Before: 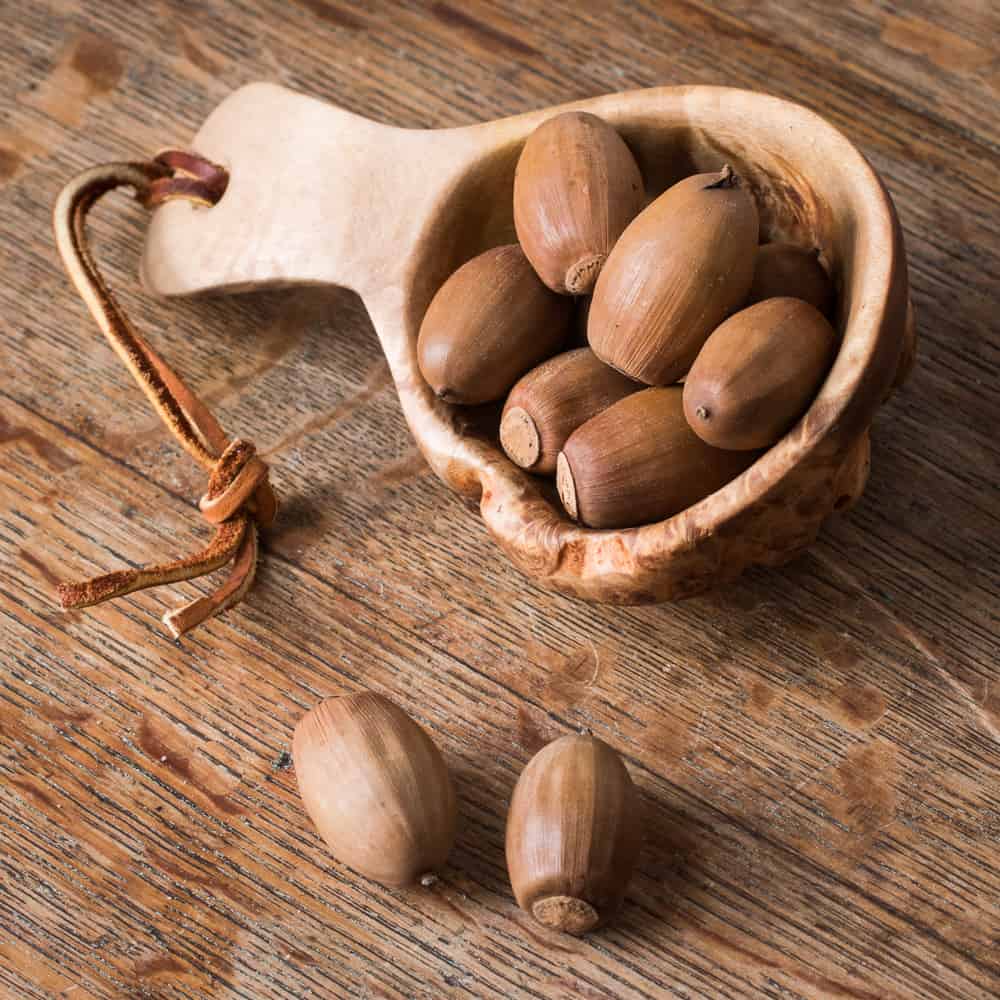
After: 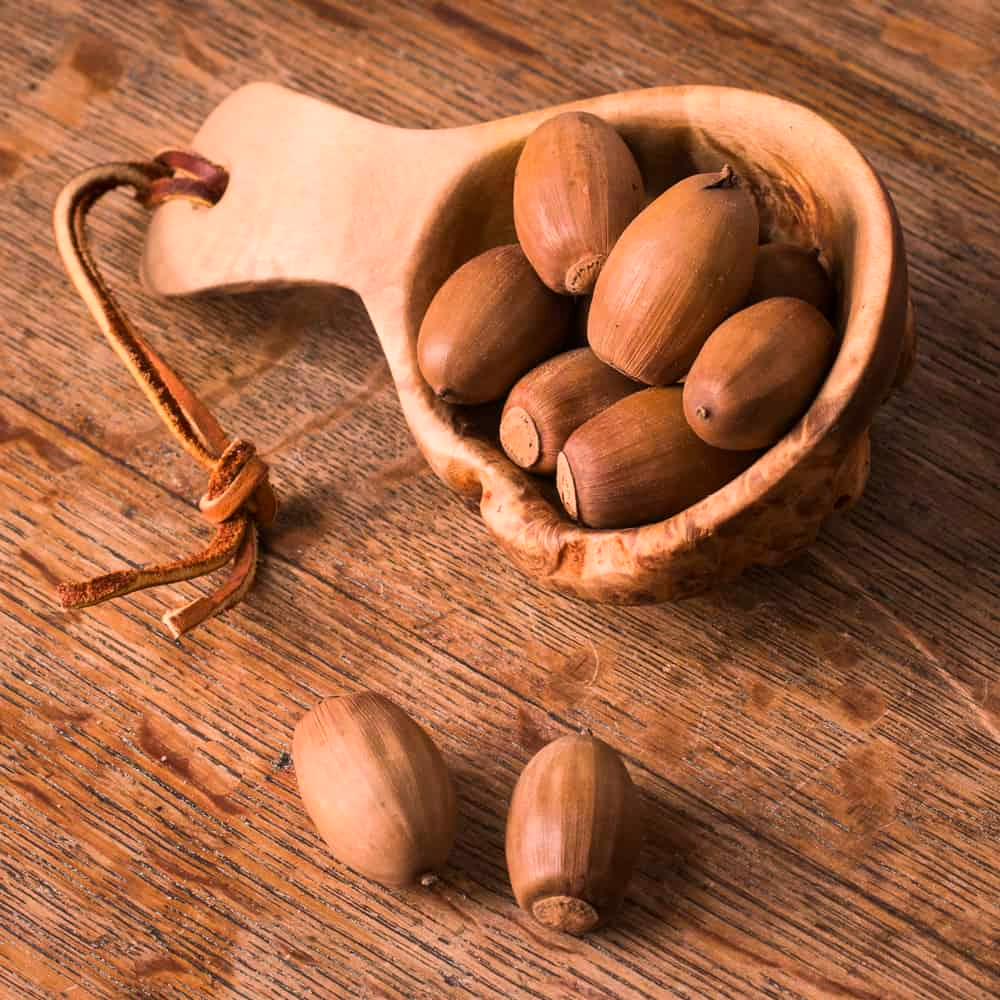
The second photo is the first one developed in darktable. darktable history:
color correction: highlights a* 21.12, highlights b* 19.88
